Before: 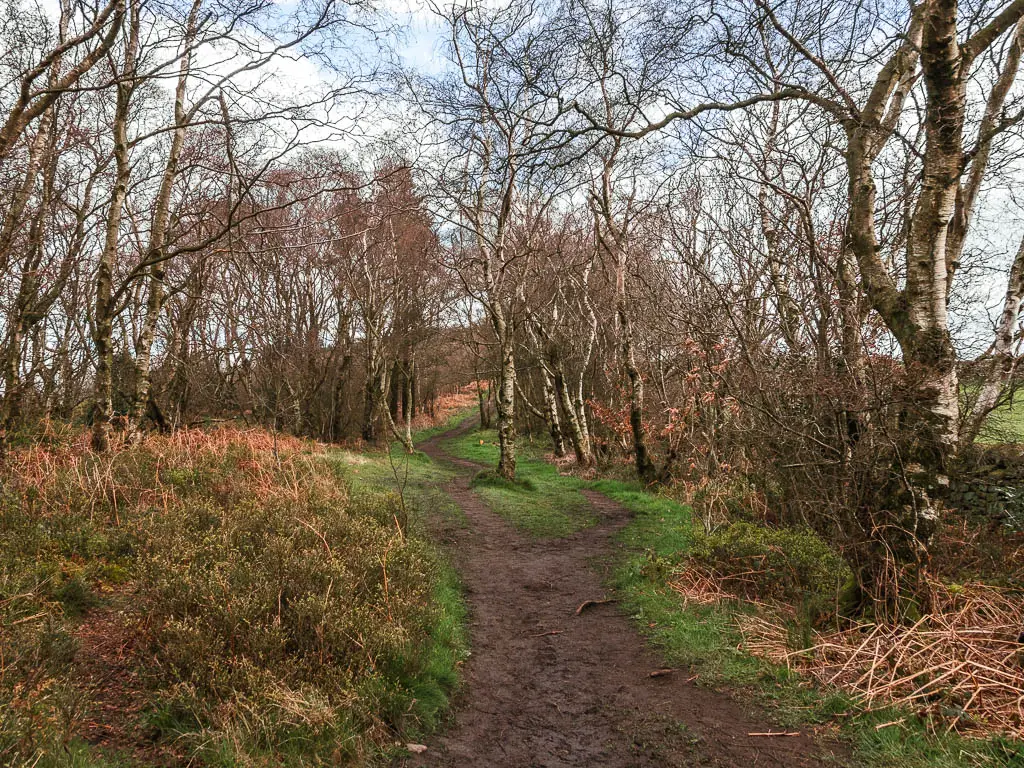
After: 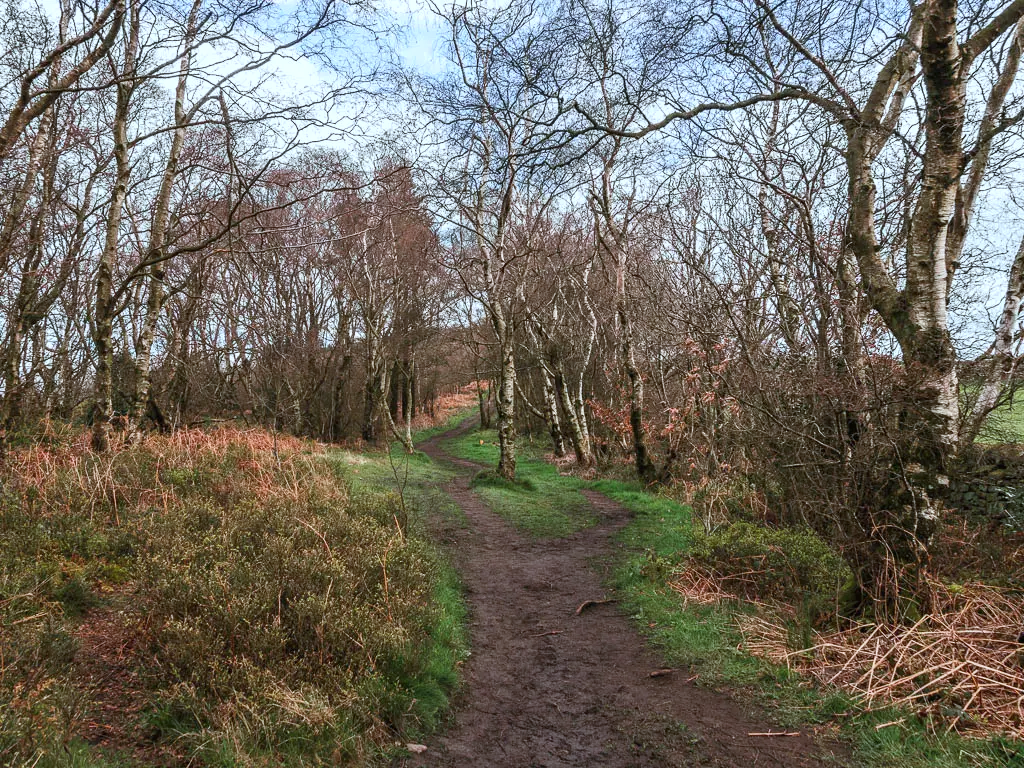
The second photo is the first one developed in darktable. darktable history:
color calibration: illuminant custom, x 0.368, y 0.373, temperature 4338.96 K
